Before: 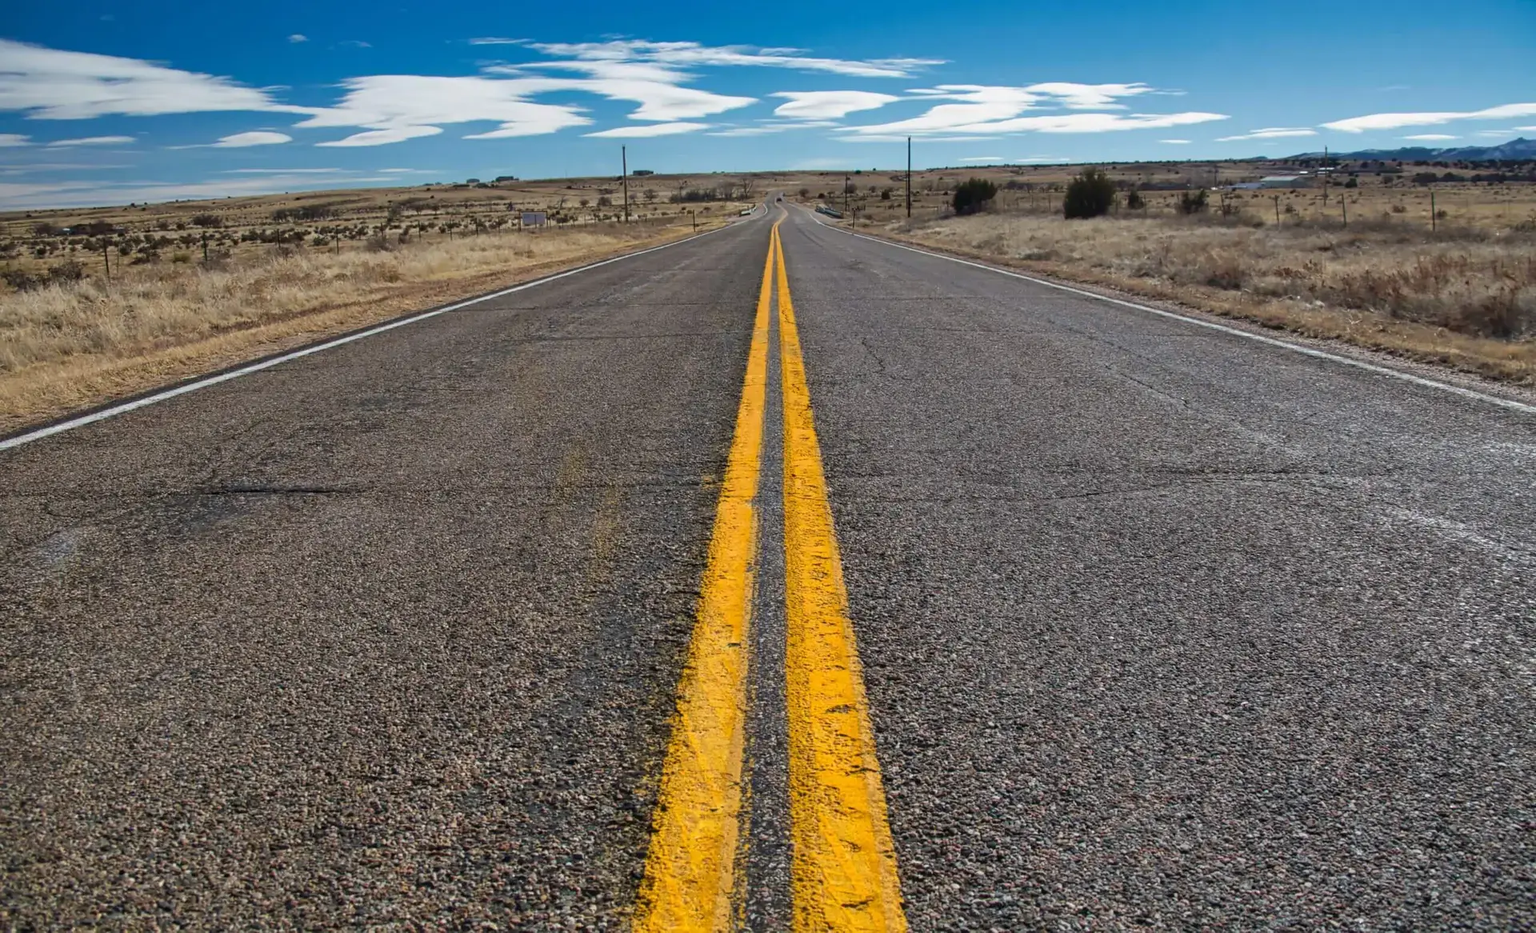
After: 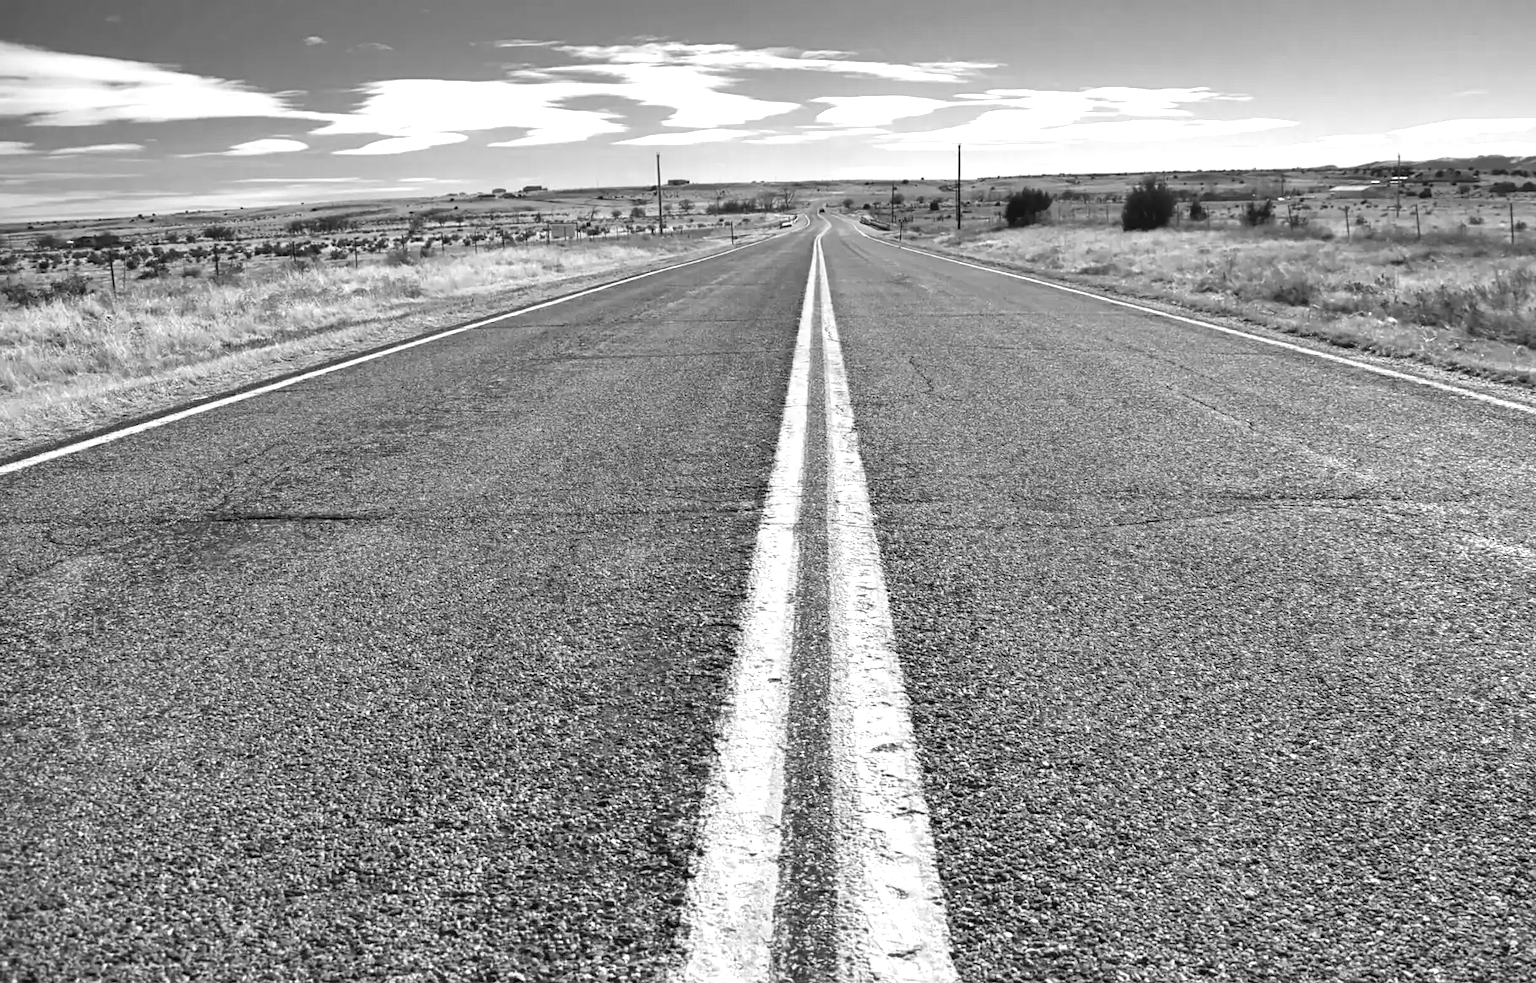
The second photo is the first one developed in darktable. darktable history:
monochrome: a 73.58, b 64.21
crop and rotate: right 5.167%
levels: levels [0, 0.352, 0.703]
